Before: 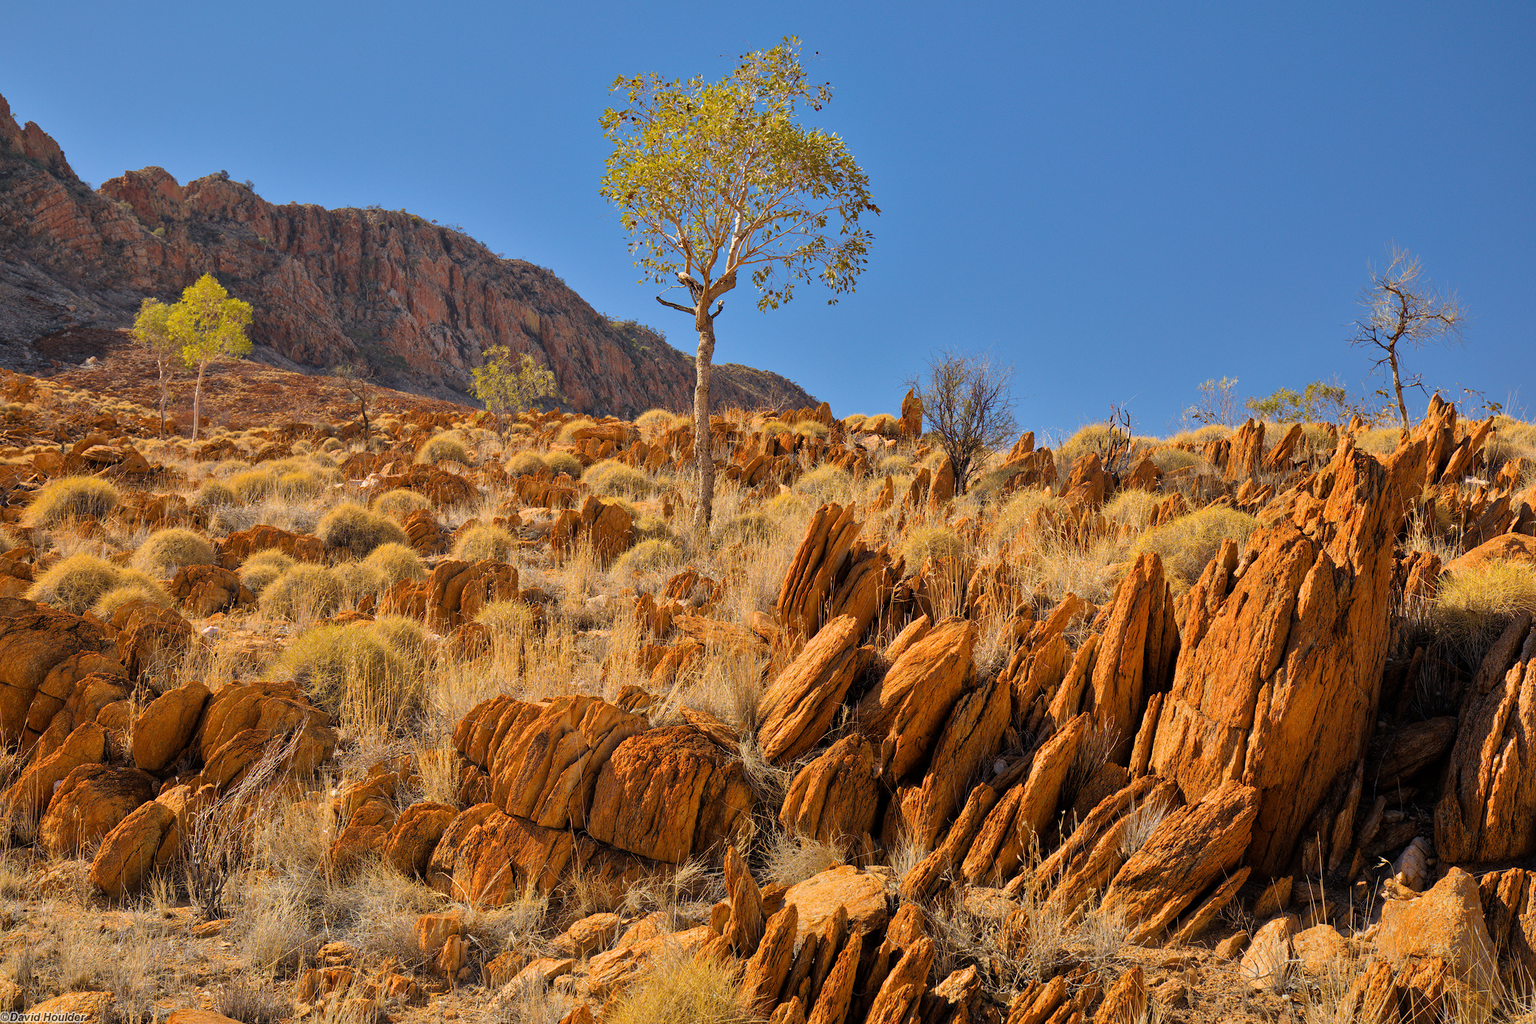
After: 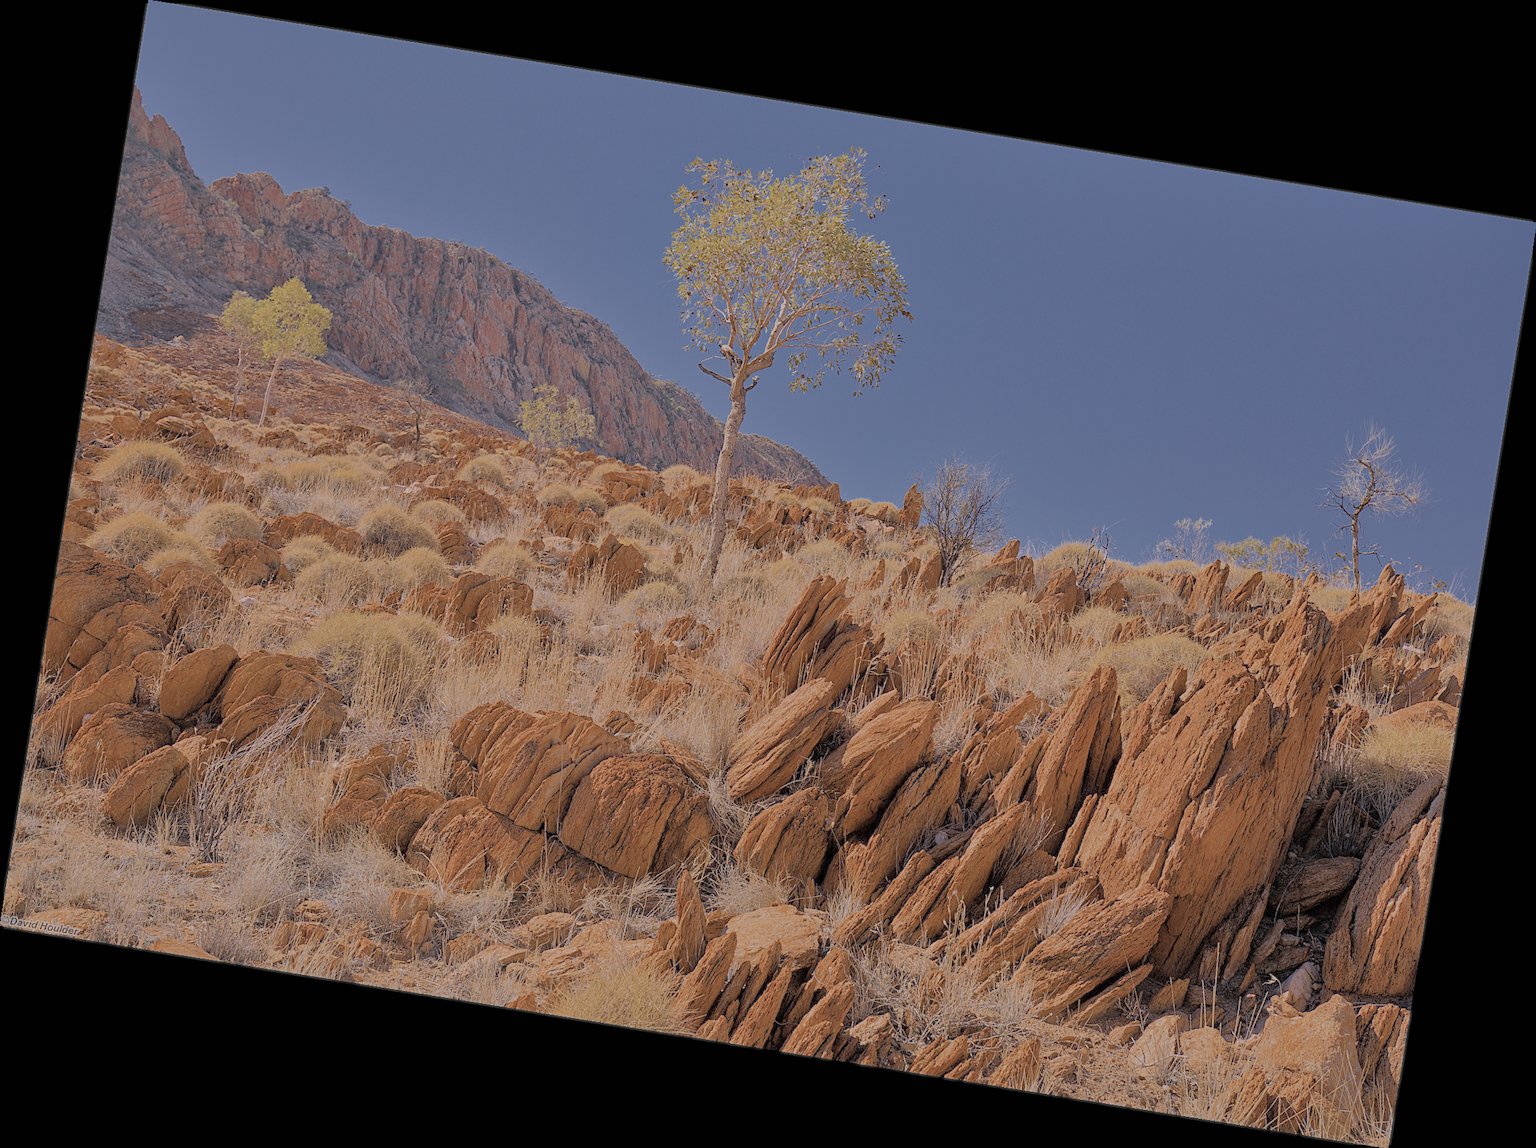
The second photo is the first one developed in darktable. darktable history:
sharpen: on, module defaults
color zones: curves: ch1 [(0, 0.292) (0.001, 0.292) (0.2, 0.264) (0.4, 0.248) (0.6, 0.248) (0.8, 0.264) (0.999, 0.292) (1, 0.292)]
rotate and perspective: rotation 9.12°, automatic cropping off
filmic rgb: black relative exposure -14 EV, white relative exposure 8 EV, threshold 3 EV, hardness 3.74, latitude 50%, contrast 0.5, color science v5 (2021), contrast in shadows safe, contrast in highlights safe, enable highlight reconstruction true
white balance: red 1.066, blue 1.119
shadows and highlights: on, module defaults
exposure: exposure 0.648 EV, compensate highlight preservation false
